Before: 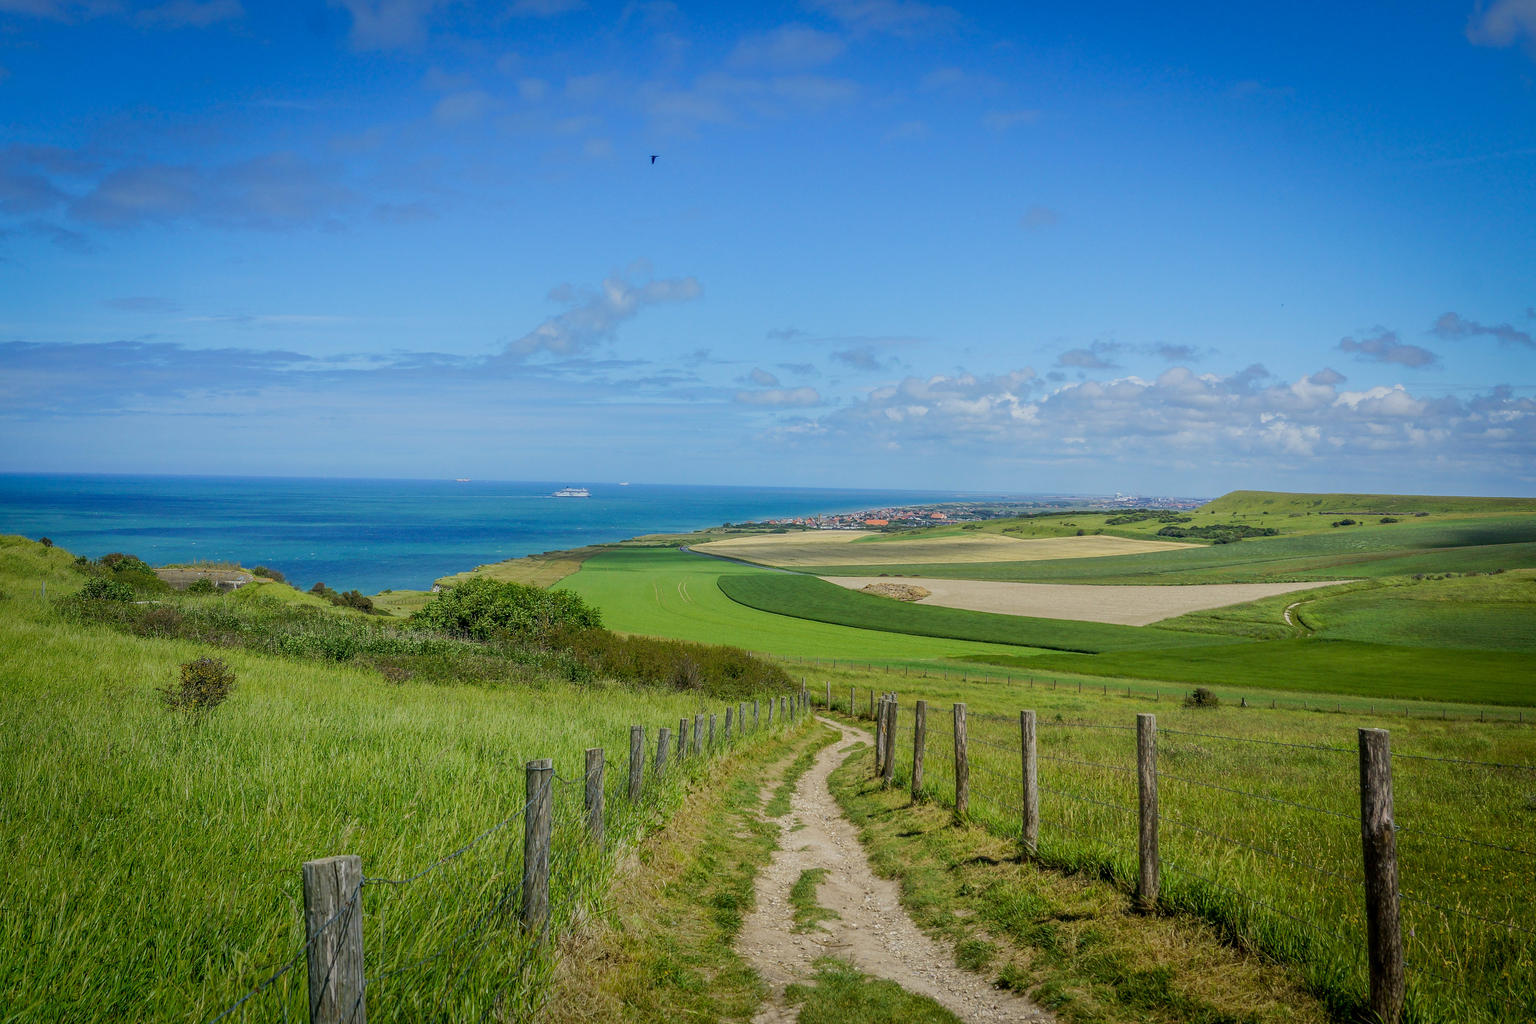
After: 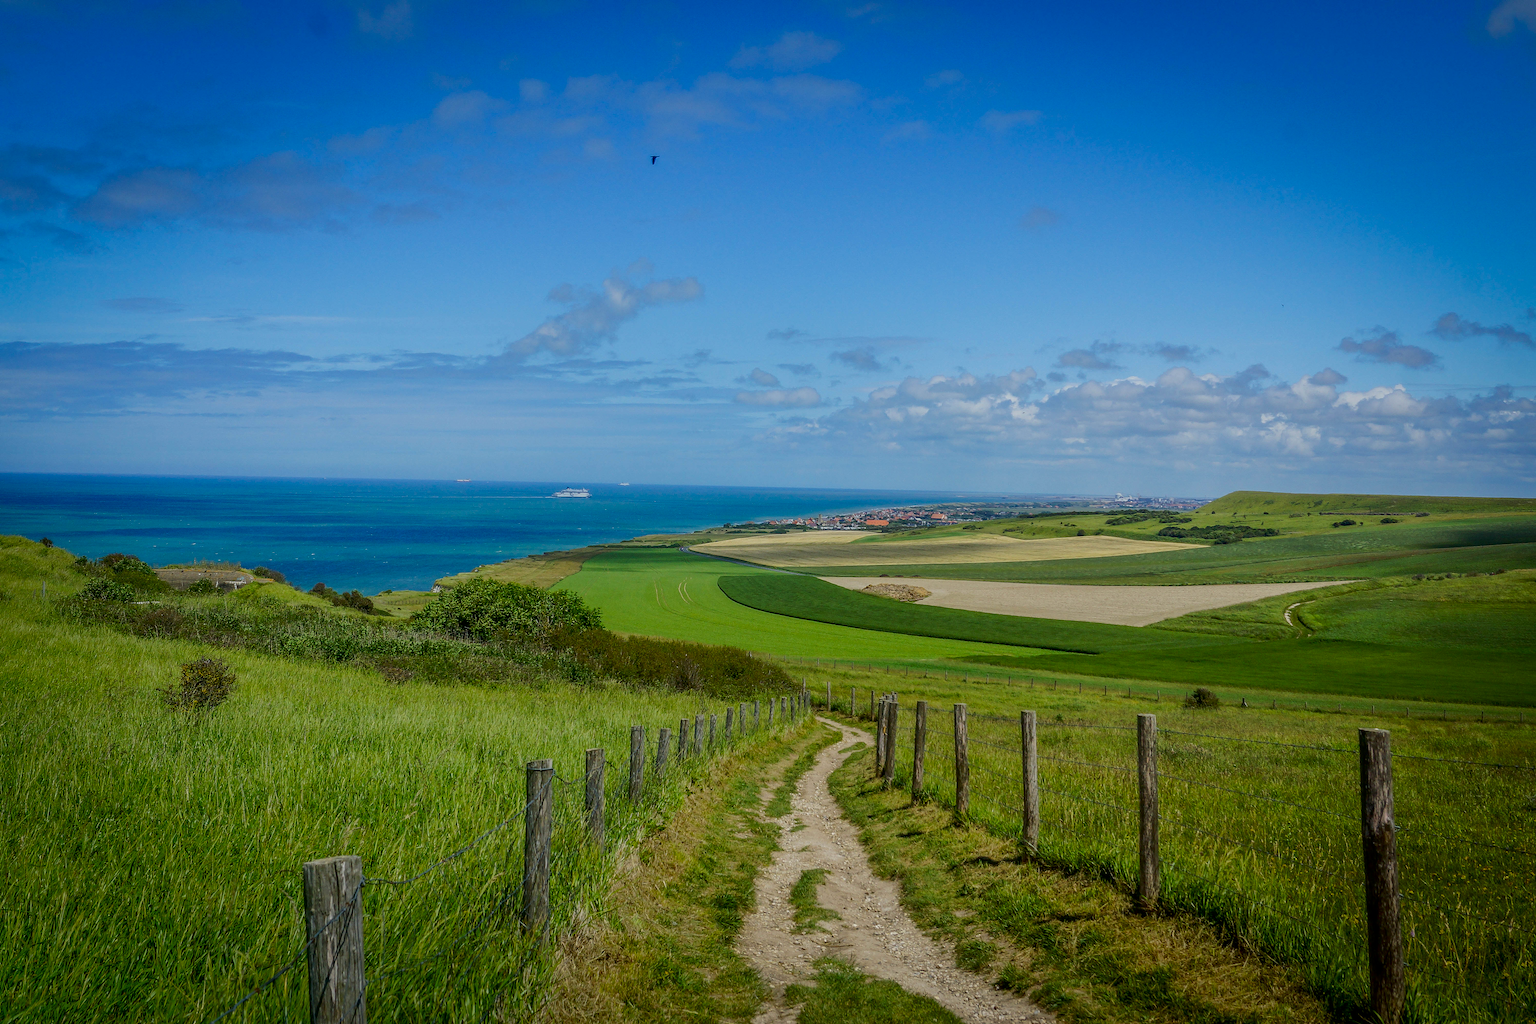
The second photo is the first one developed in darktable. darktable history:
contrast brightness saturation: contrast 0.069, brightness -0.133, saturation 0.048
